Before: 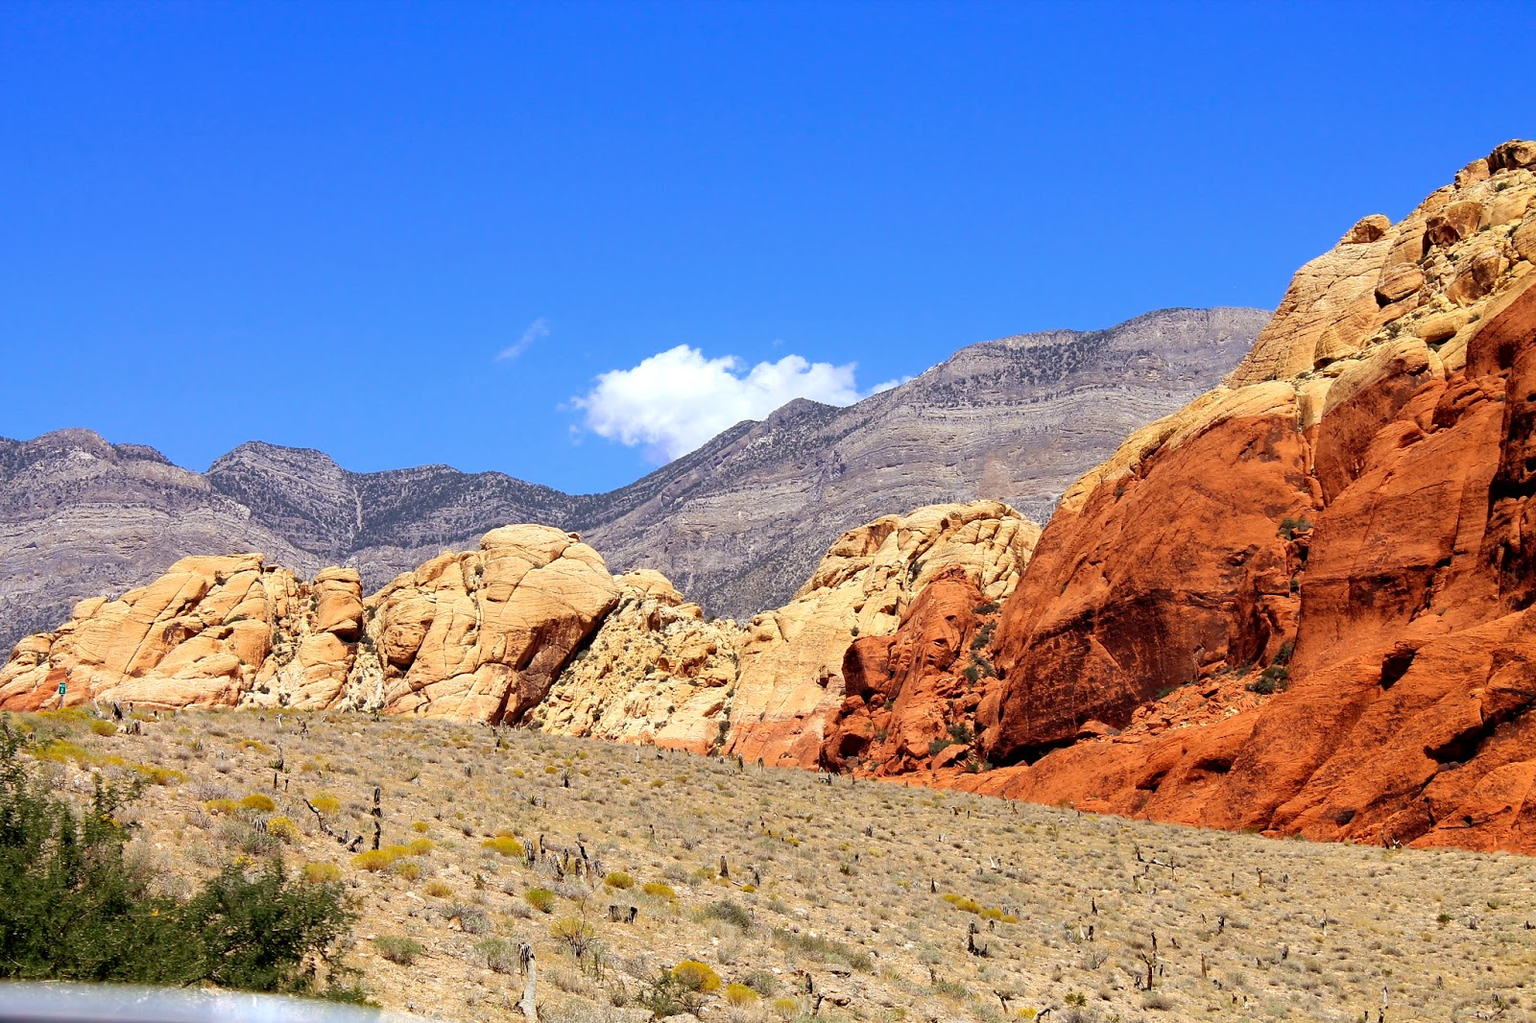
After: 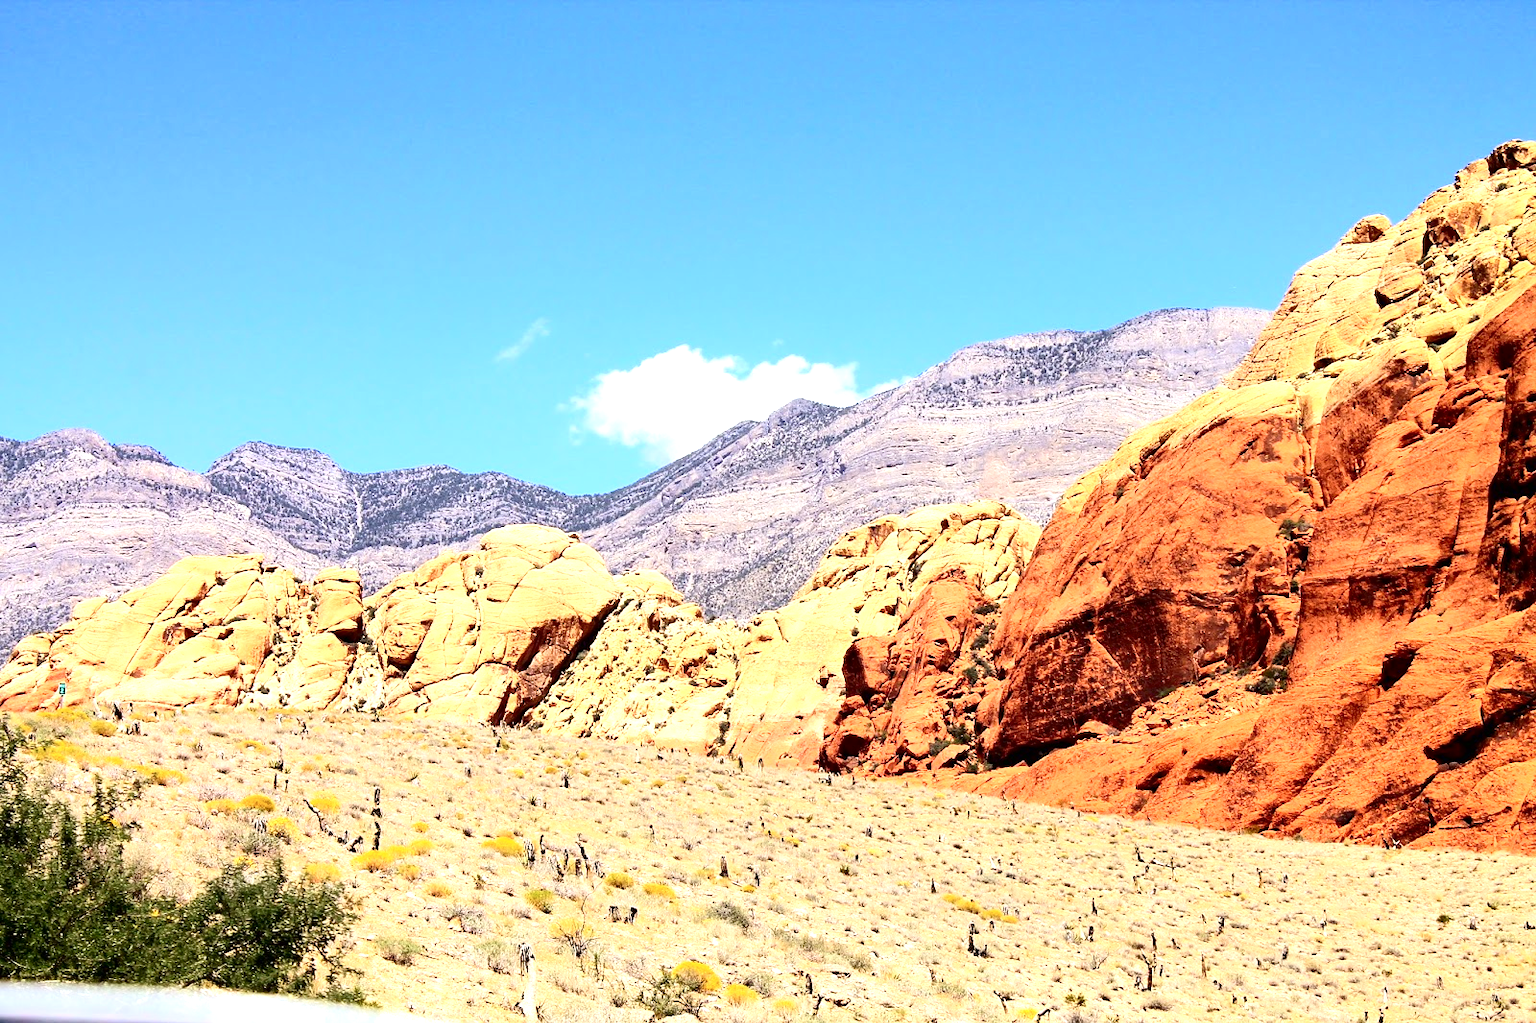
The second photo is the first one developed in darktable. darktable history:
contrast brightness saturation: contrast 0.28
exposure: black level correction 0, exposure 1 EV, compensate exposure bias true, compensate highlight preservation false
